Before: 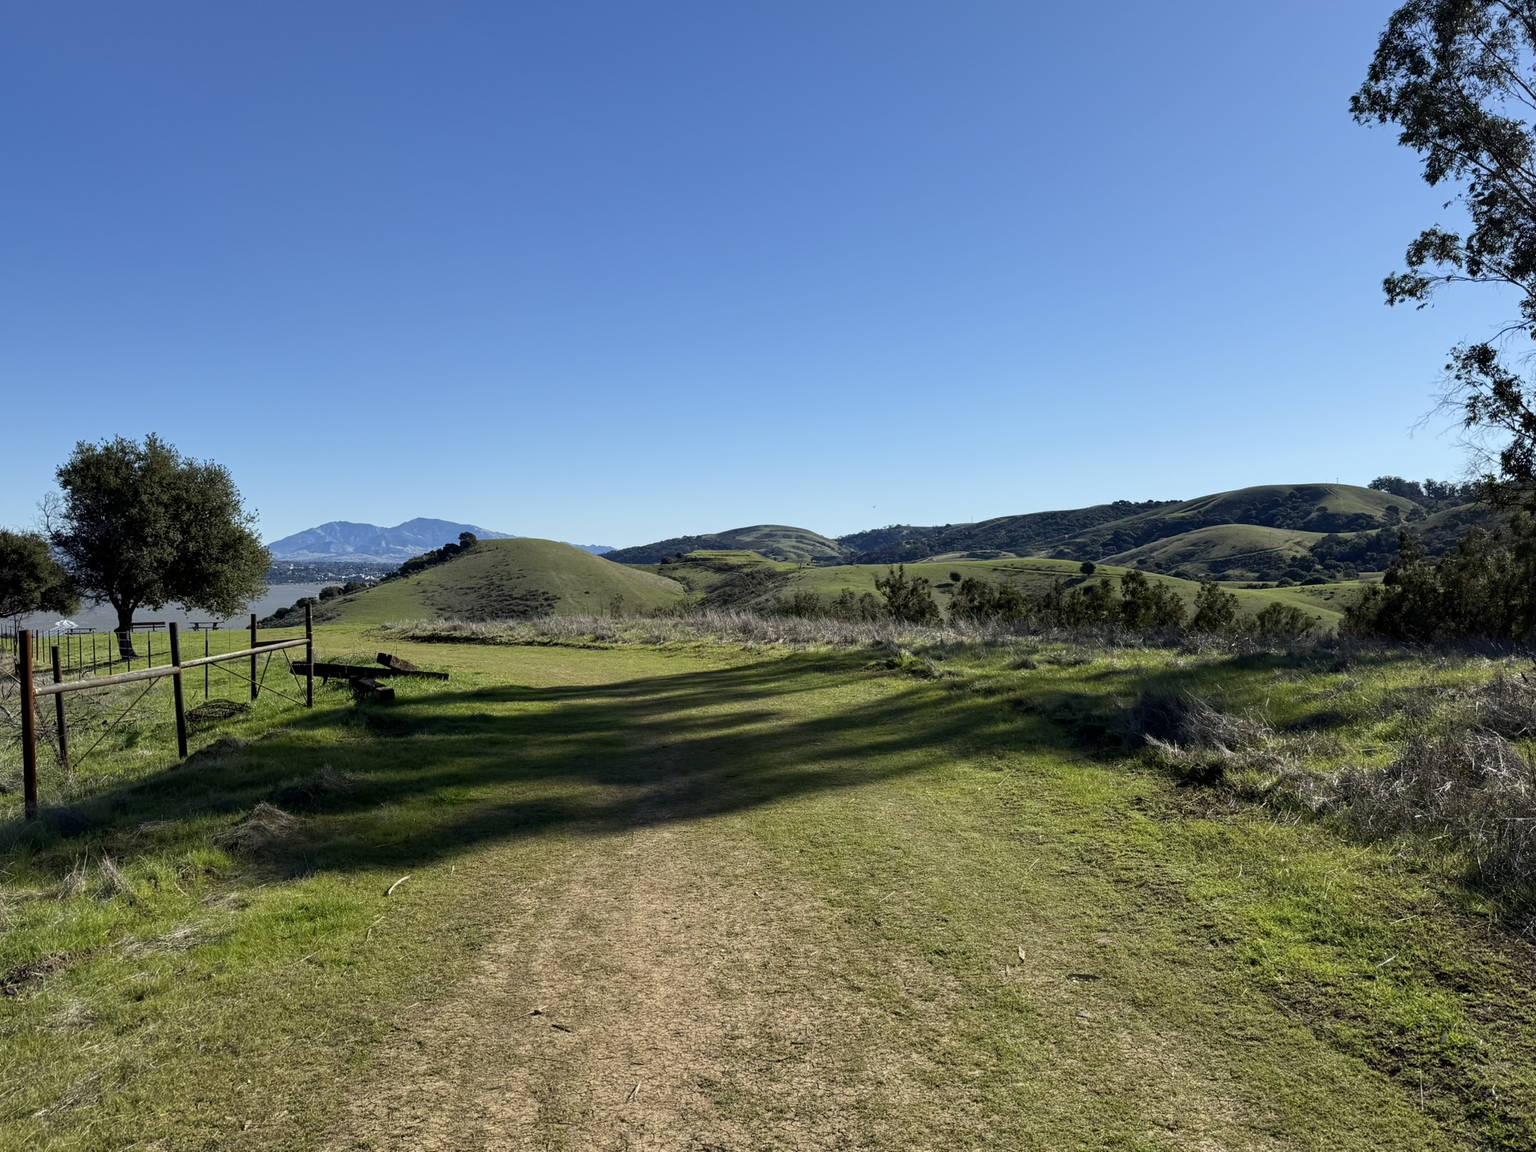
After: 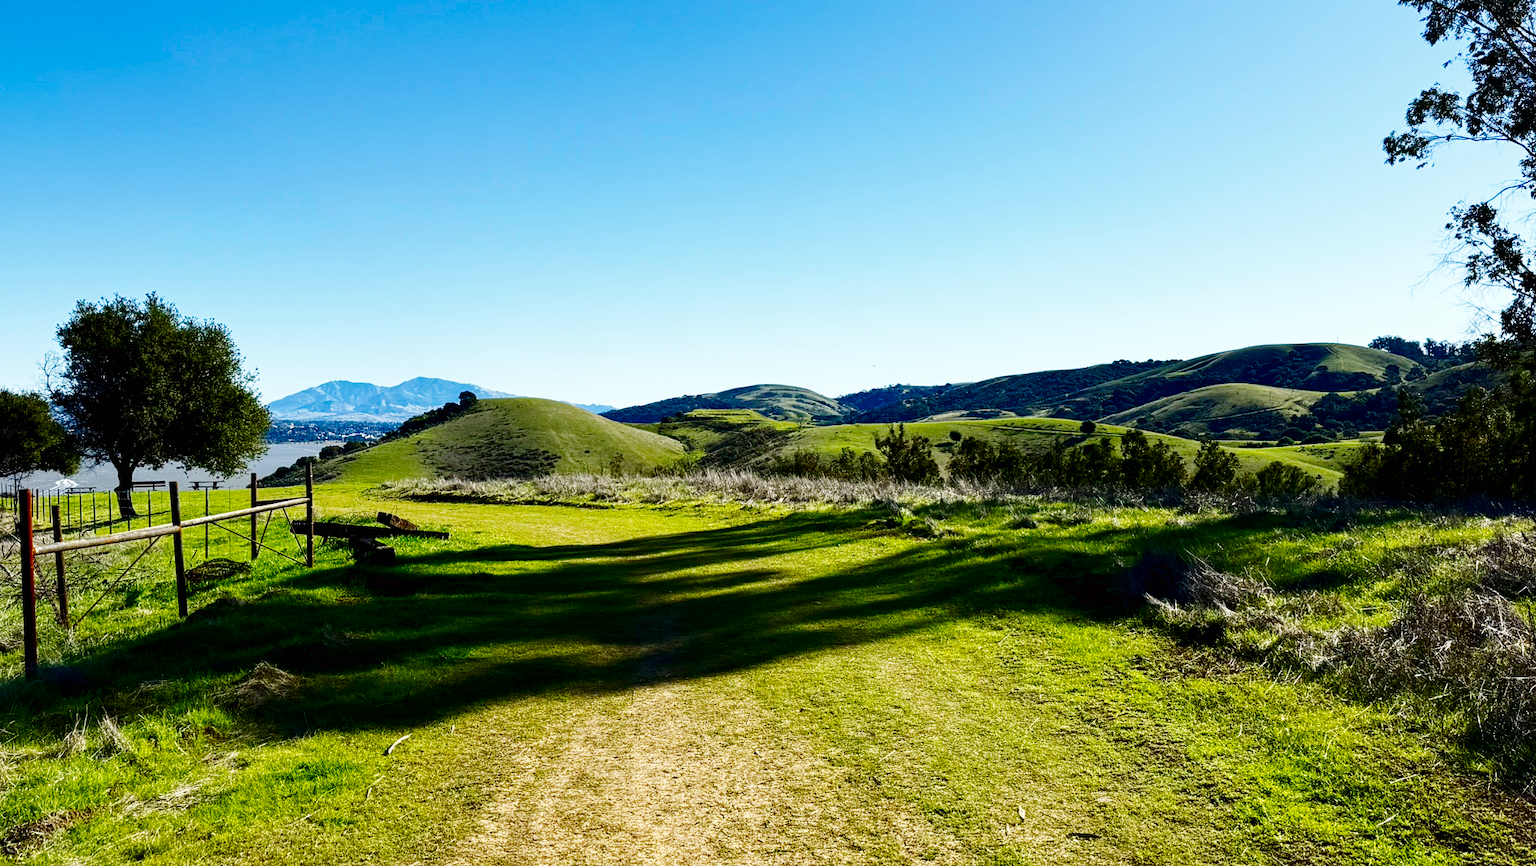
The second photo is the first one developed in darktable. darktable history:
base curve: curves: ch0 [(0, 0.003) (0.001, 0.002) (0.006, 0.004) (0.02, 0.022) (0.048, 0.086) (0.094, 0.234) (0.162, 0.431) (0.258, 0.629) (0.385, 0.8) (0.548, 0.918) (0.751, 0.988) (1, 1)], preserve colors none
crop and rotate: top 12.296%, bottom 12.468%
color balance rgb: shadows lift › luminance -10.415%, shadows lift › chroma 0.677%, shadows lift › hue 115.18°, perceptual saturation grading › global saturation 19.653%
contrast brightness saturation: brightness -0.252, saturation 0.196
